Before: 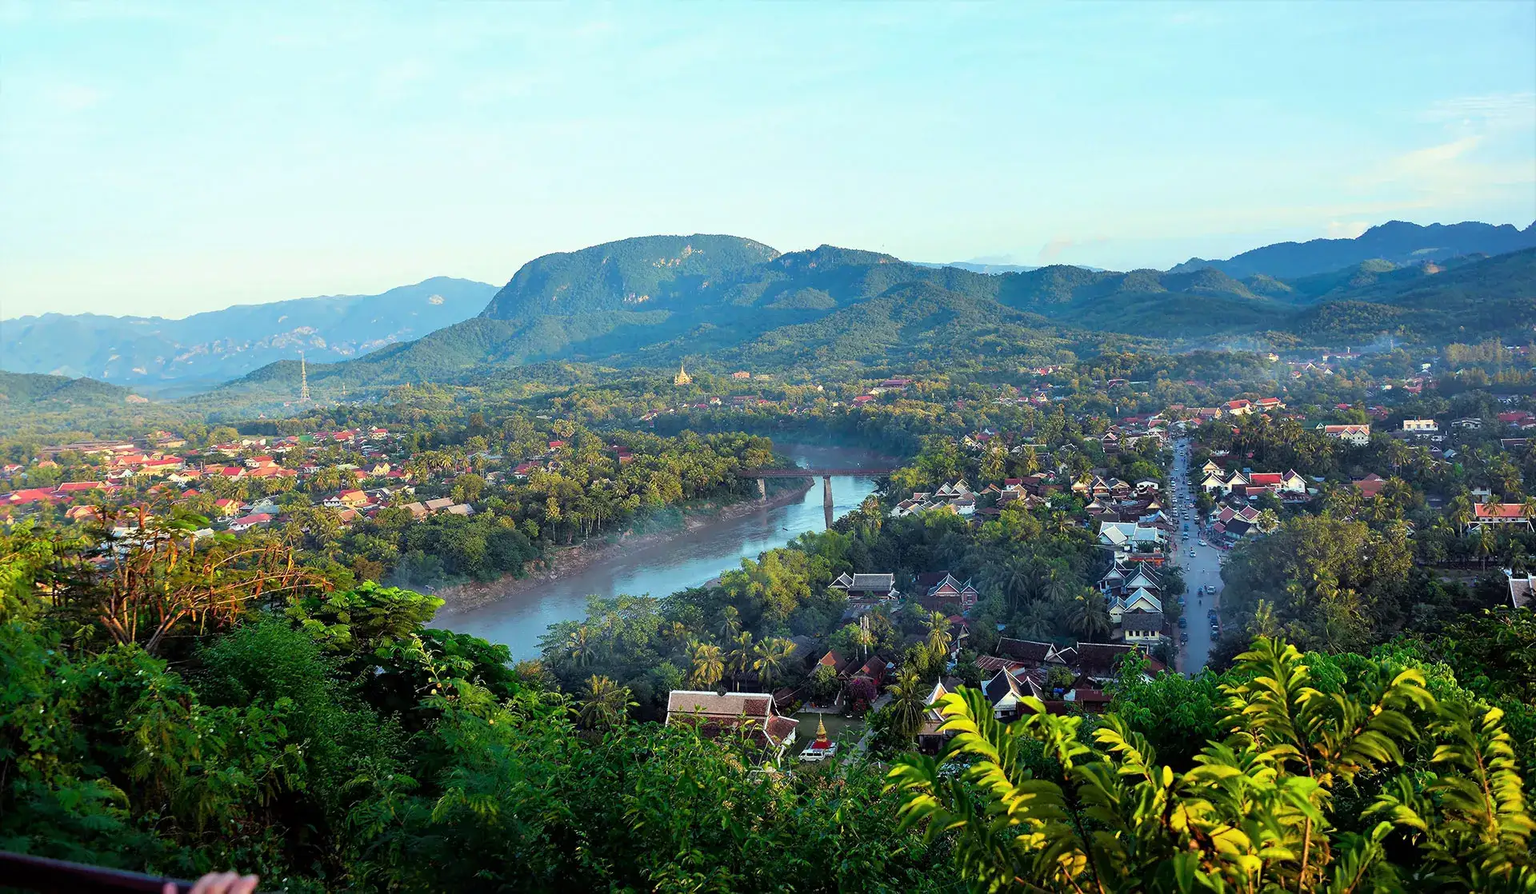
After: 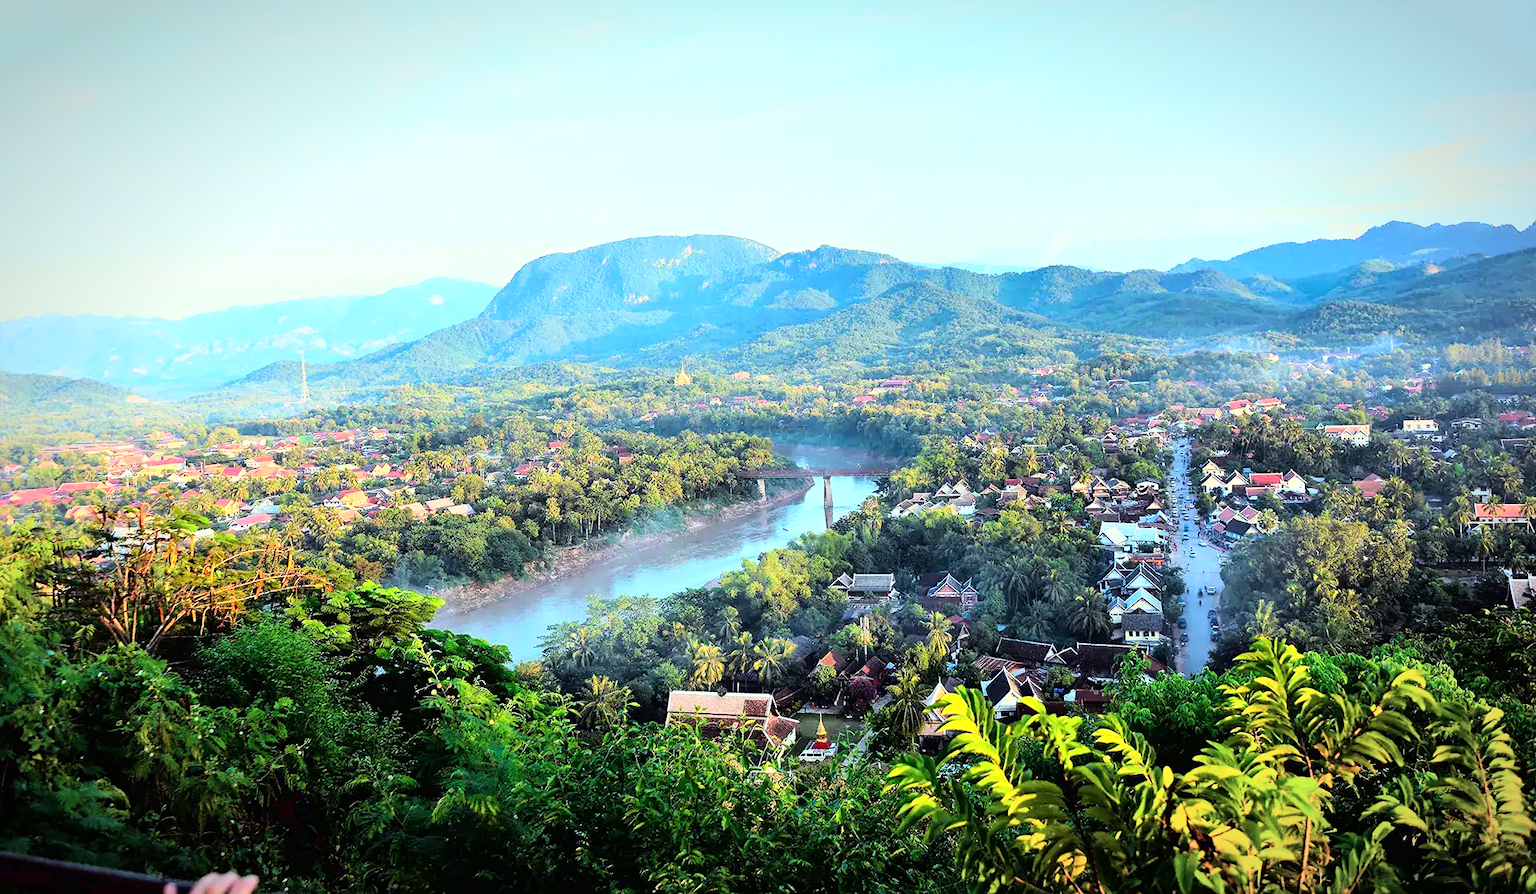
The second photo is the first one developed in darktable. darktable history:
vignetting: brightness -0.42, saturation -0.204, automatic ratio true
base curve: curves: ch0 [(0, 0.003) (0.001, 0.002) (0.006, 0.004) (0.02, 0.022) (0.048, 0.086) (0.094, 0.234) (0.162, 0.431) (0.258, 0.629) (0.385, 0.8) (0.548, 0.918) (0.751, 0.988) (1, 1)]
